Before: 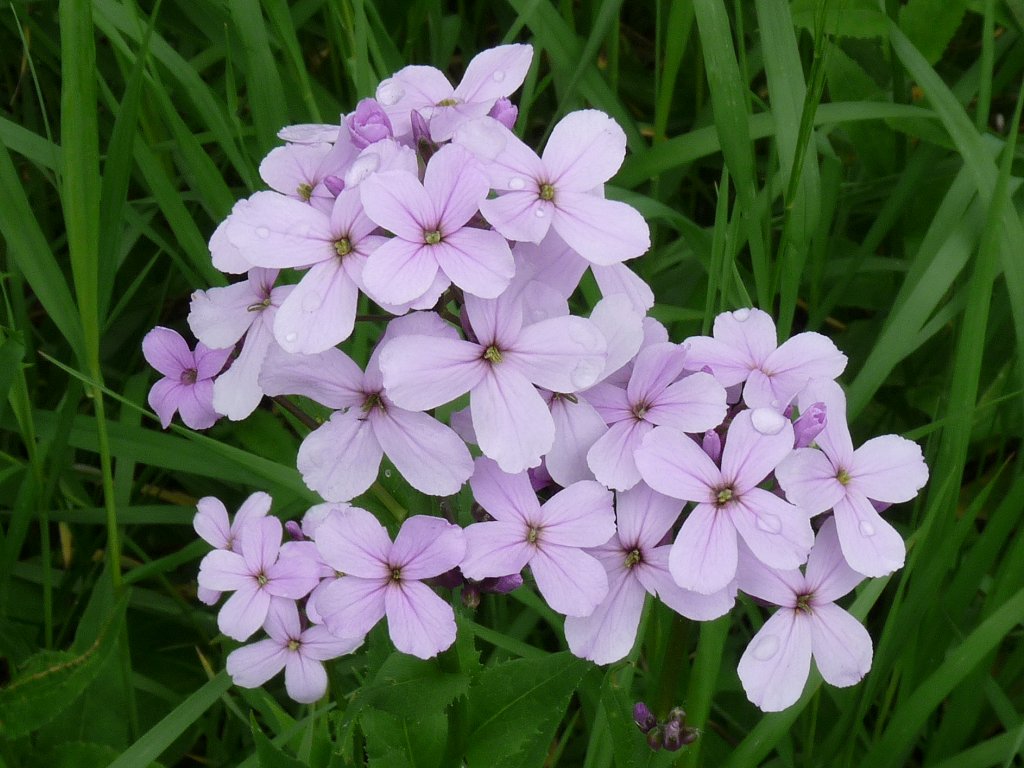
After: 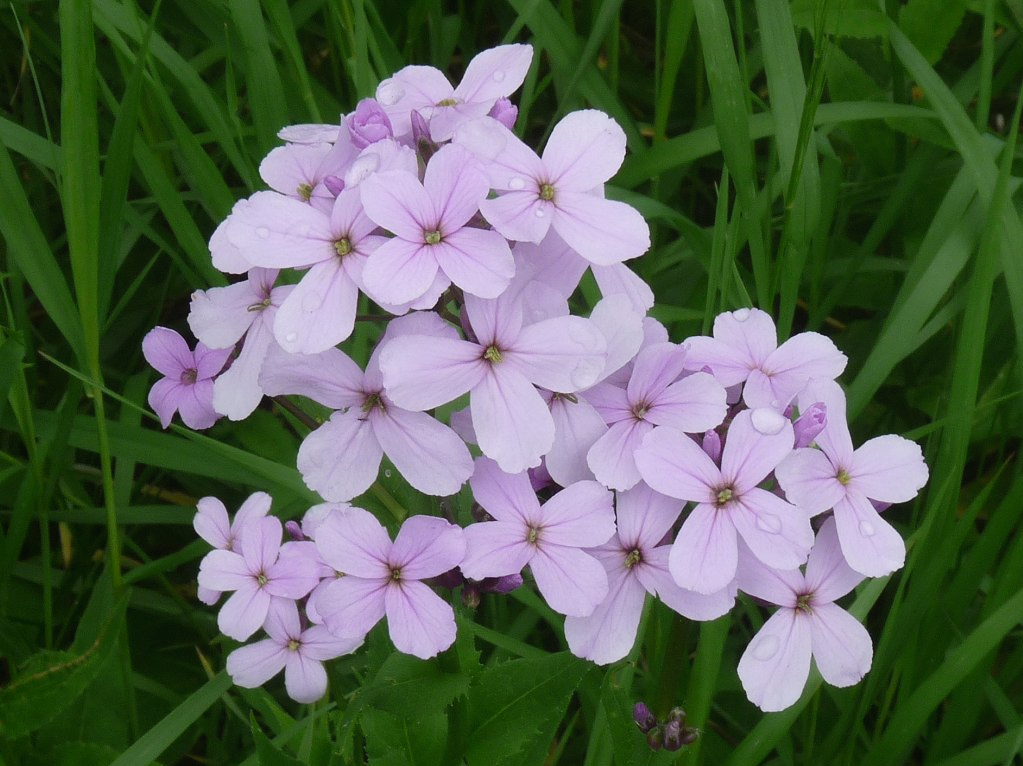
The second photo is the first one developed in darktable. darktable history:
crop: top 0.05%, bottom 0.098%
contrast equalizer: octaves 7, y [[0.6 ×6], [0.55 ×6], [0 ×6], [0 ×6], [0 ×6]], mix -0.3
